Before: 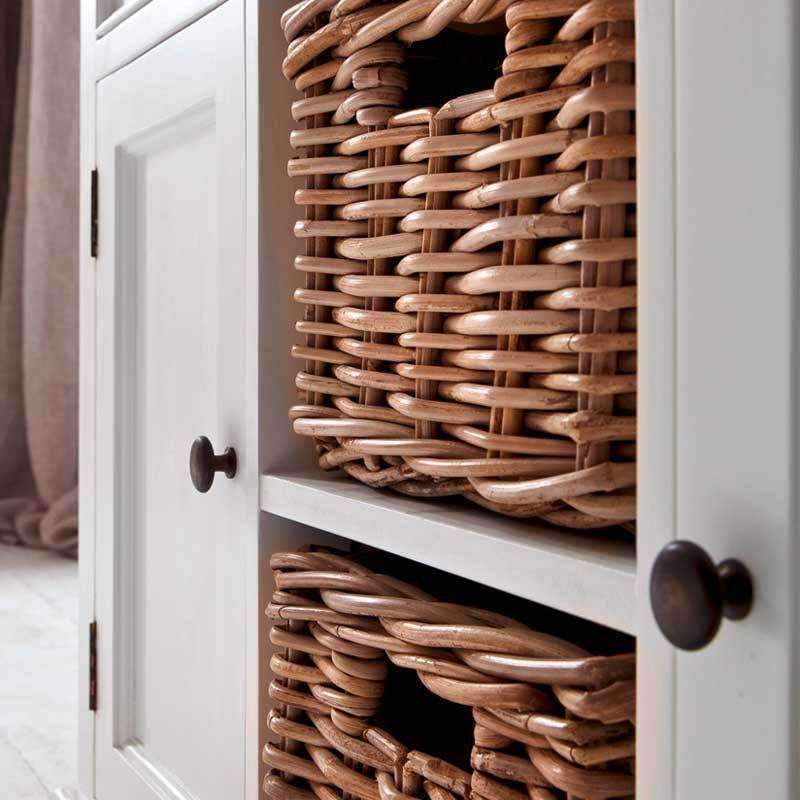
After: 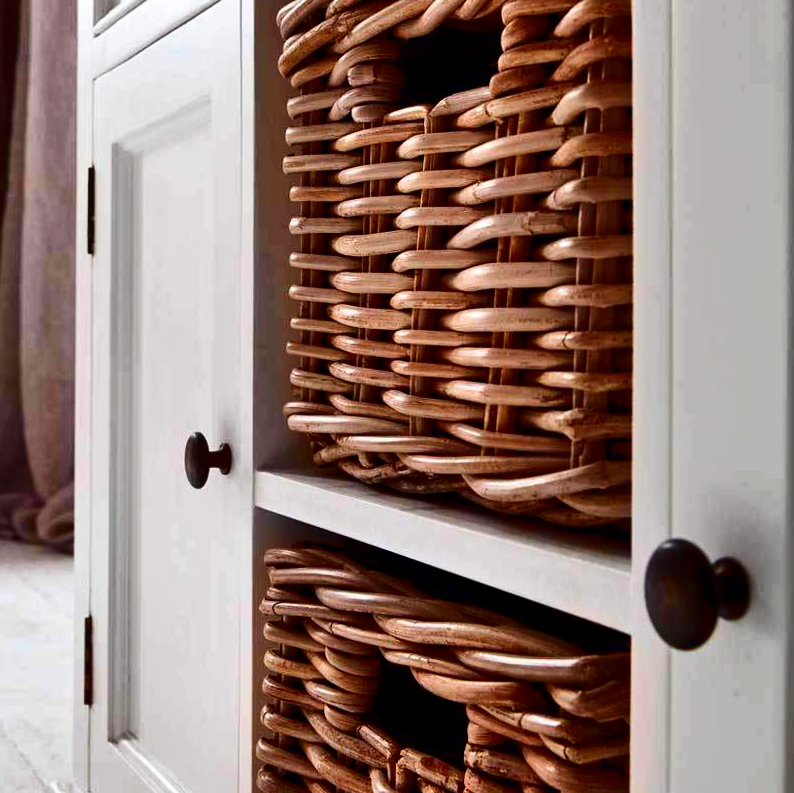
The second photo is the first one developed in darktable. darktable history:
contrast brightness saturation: contrast 0.22, brightness -0.19, saturation 0.24
rotate and perspective: rotation 0.192°, lens shift (horizontal) -0.015, crop left 0.005, crop right 0.996, crop top 0.006, crop bottom 0.99
shadows and highlights: shadows 60, soften with gaussian
